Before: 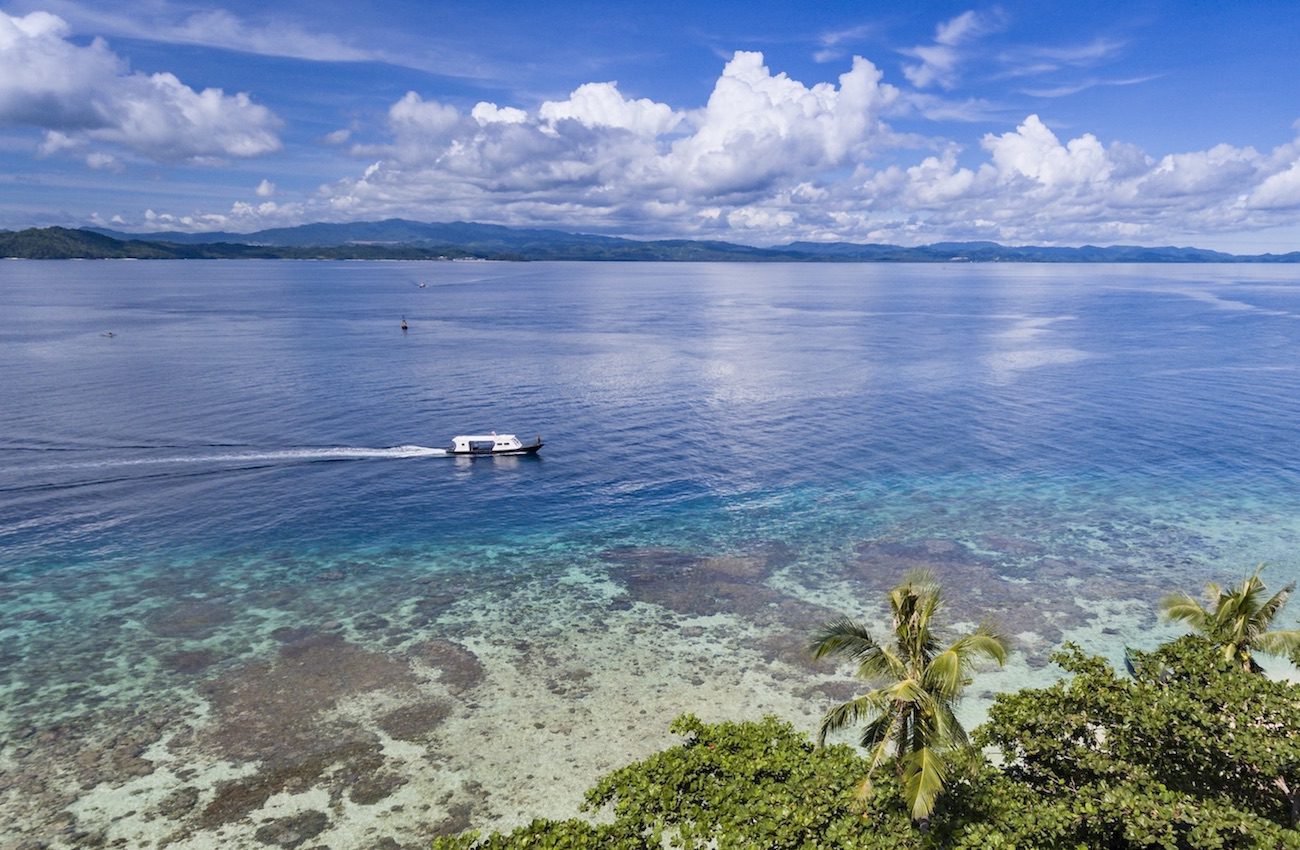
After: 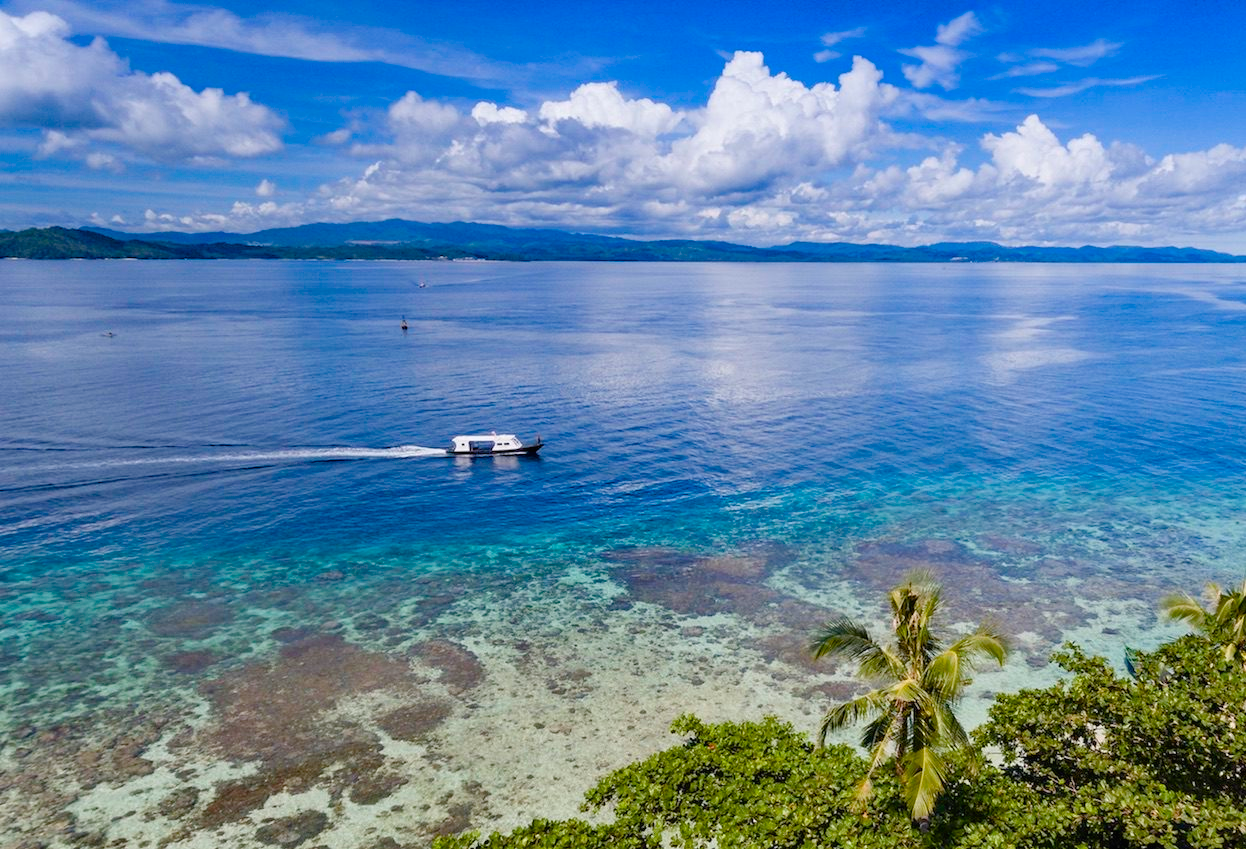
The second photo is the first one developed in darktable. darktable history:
color balance rgb: perceptual saturation grading › global saturation 20%, perceptual saturation grading › highlights -25%, perceptual saturation grading › shadows 50%
contrast brightness saturation: contrast -0.02, brightness -0.01, saturation 0.03
crop: right 4.126%, bottom 0.031%
